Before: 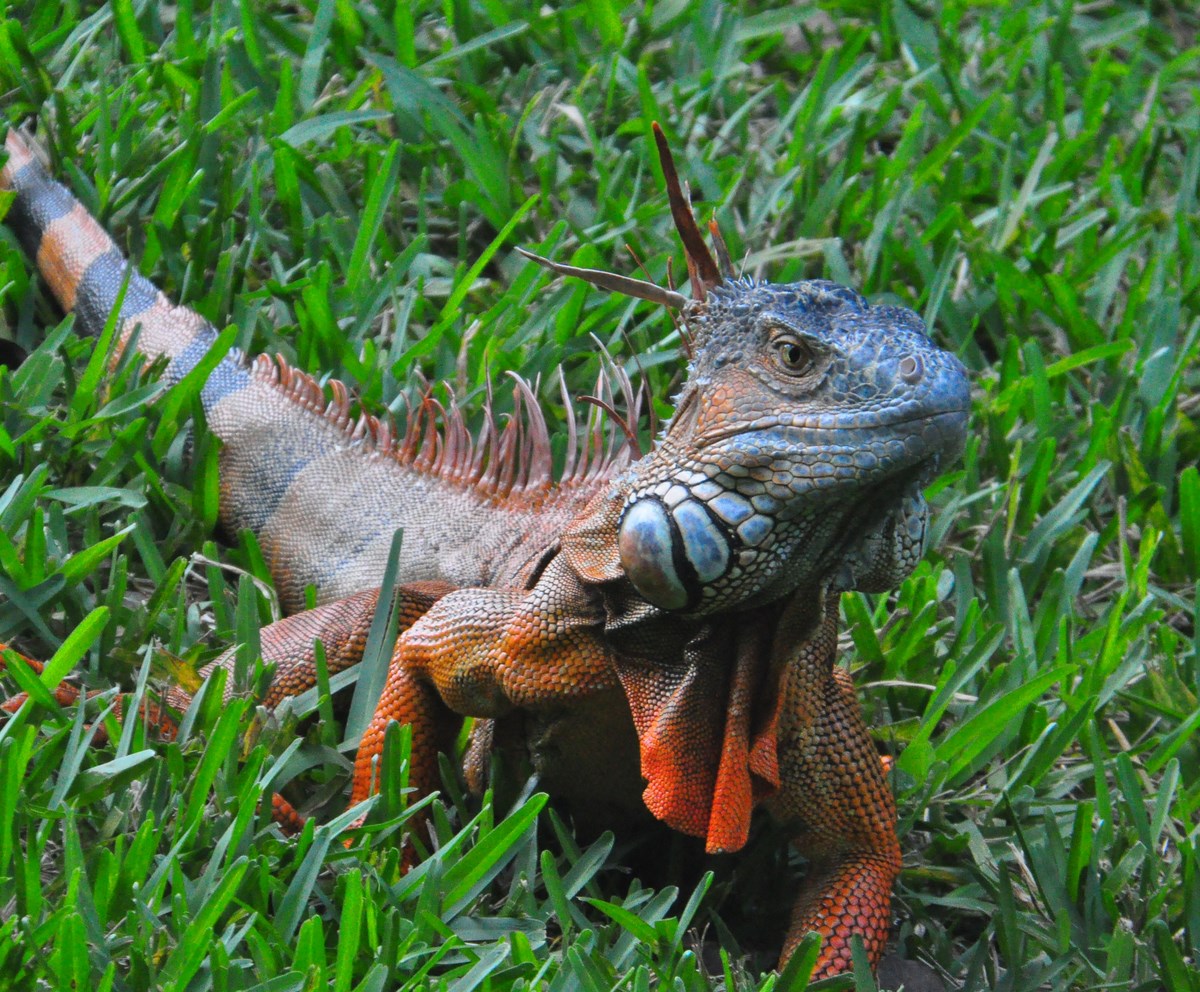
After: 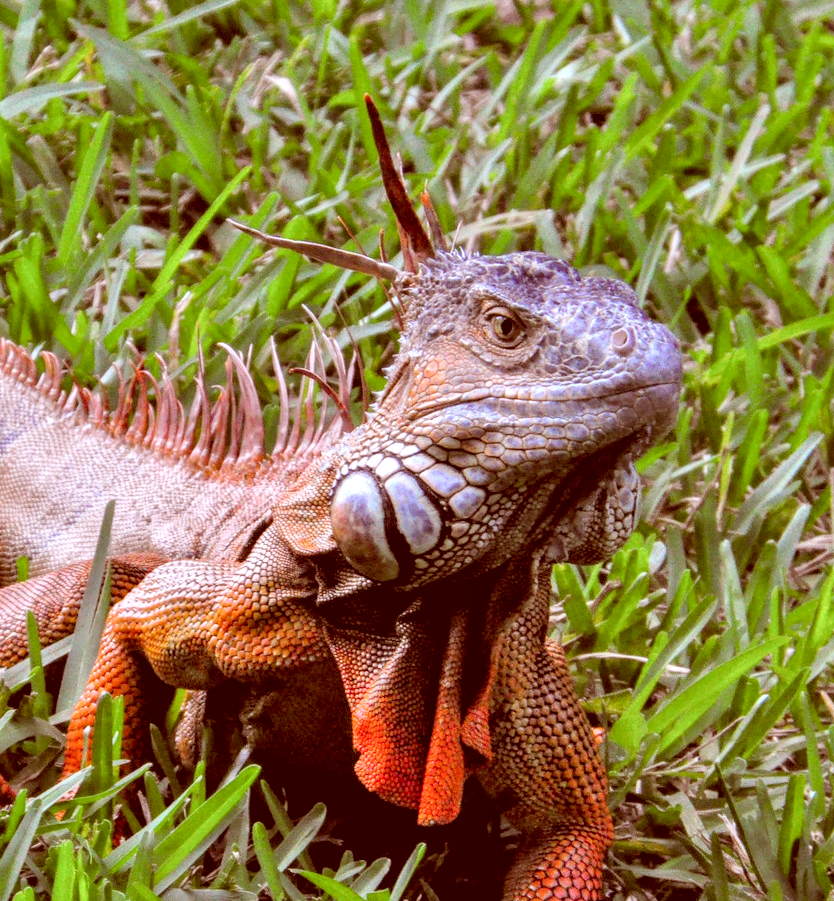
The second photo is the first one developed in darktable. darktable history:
white balance: red 0.931, blue 1.11
local contrast: highlights 59%, detail 145%
levels: levels [0.093, 0.434, 0.988]
color correction: highlights a* 9.03, highlights b* 8.71, shadows a* 40, shadows b* 40, saturation 0.8
crop and rotate: left 24.034%, top 2.838%, right 6.406%, bottom 6.299%
